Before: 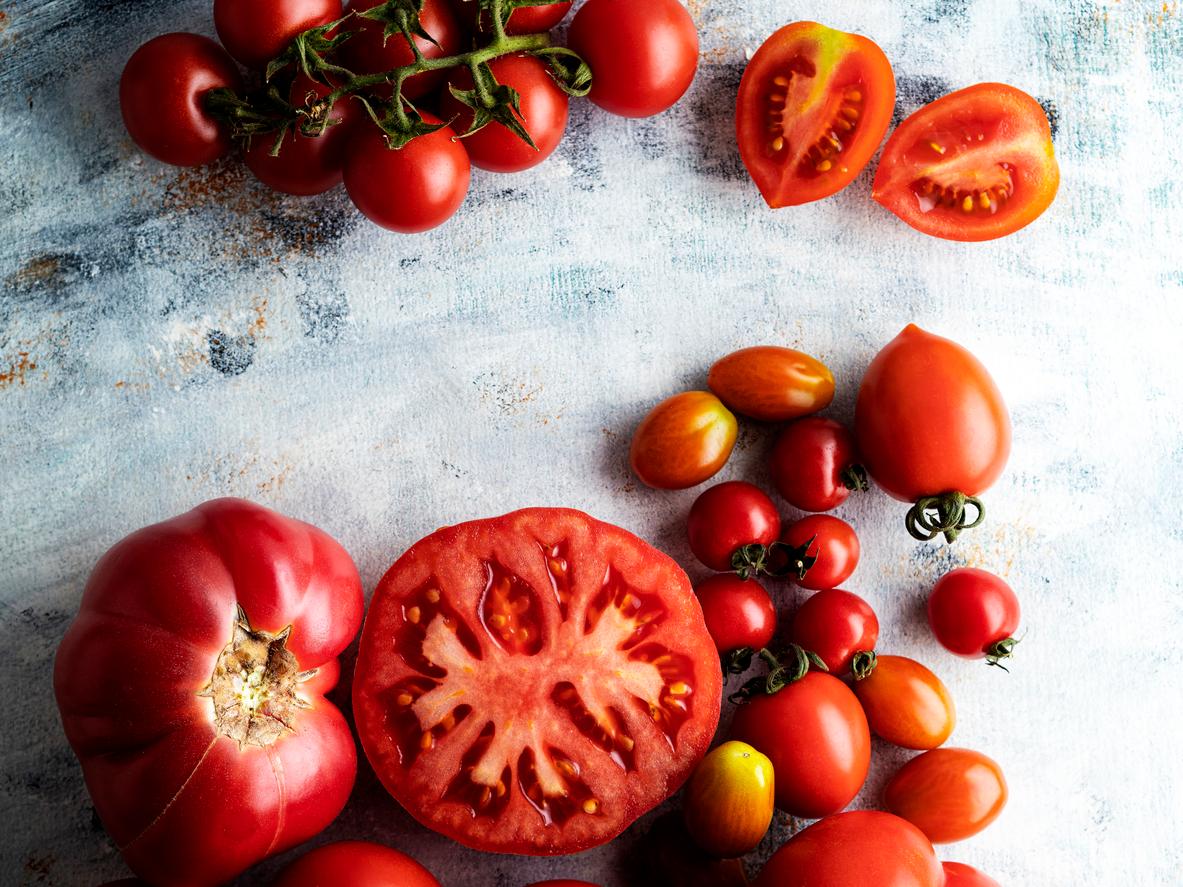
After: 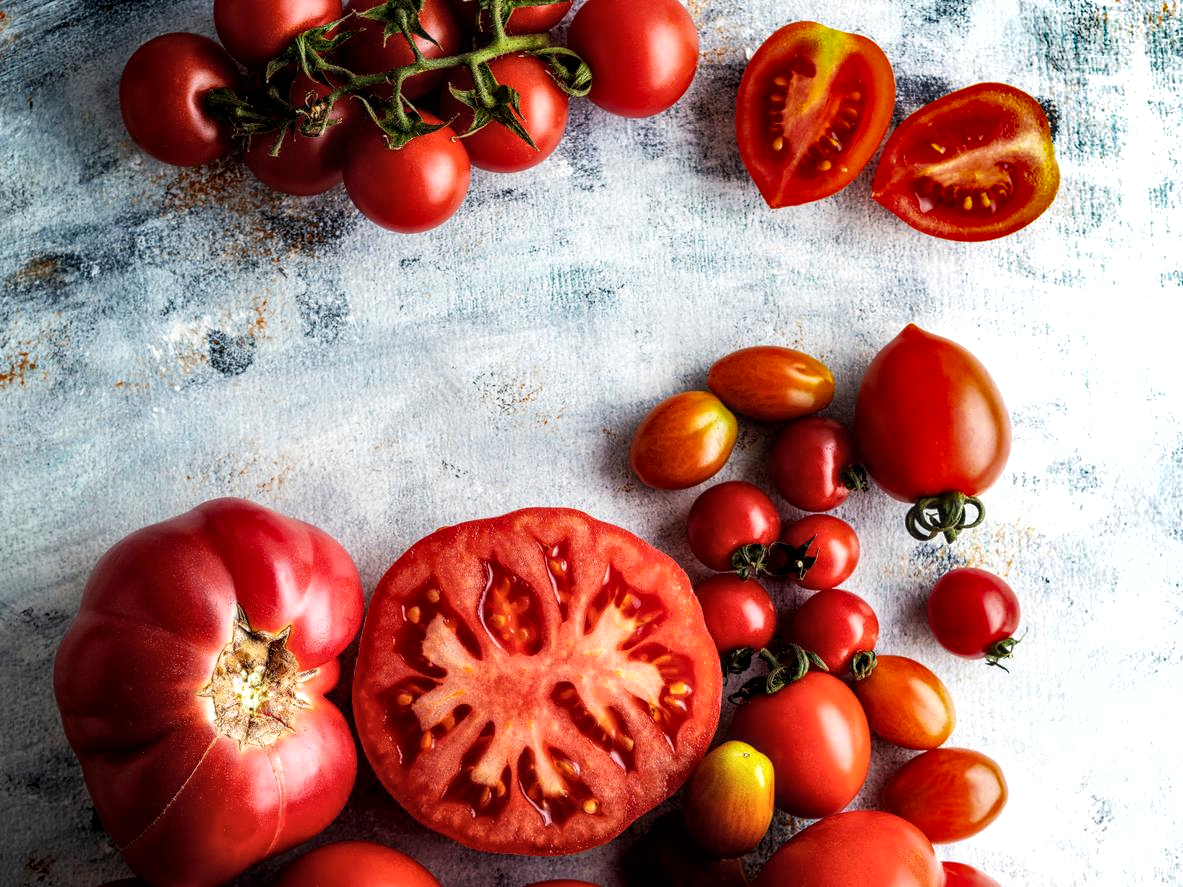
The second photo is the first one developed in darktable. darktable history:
shadows and highlights: radius 169.49, shadows 26.99, white point adjustment 3.05, highlights -68.35, soften with gaussian
local contrast: on, module defaults
